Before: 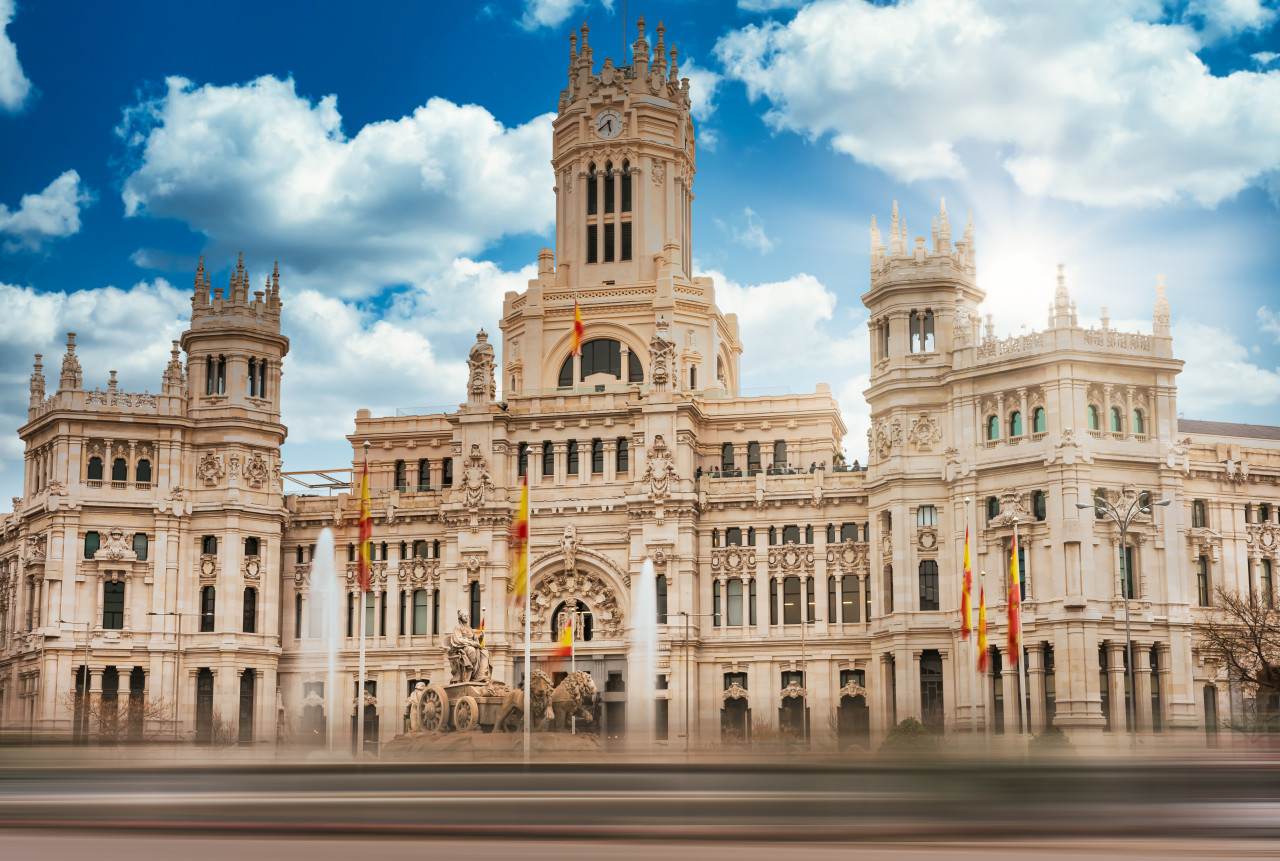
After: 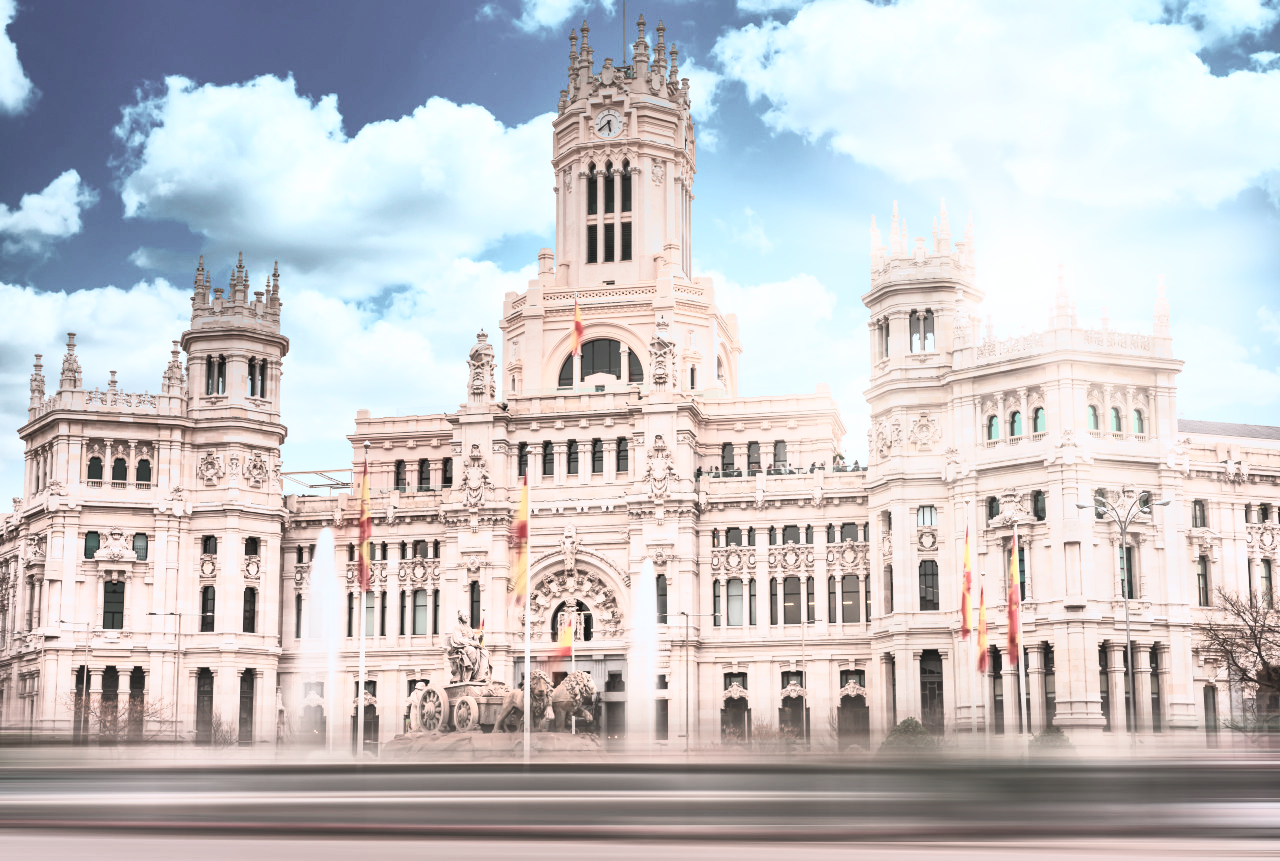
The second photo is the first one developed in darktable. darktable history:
color contrast: blue-yellow contrast 0.62
color calibration: illuminant as shot in camera, x 0.358, y 0.373, temperature 4628.91 K
contrast brightness saturation: contrast 0.43, brightness 0.56, saturation -0.19
